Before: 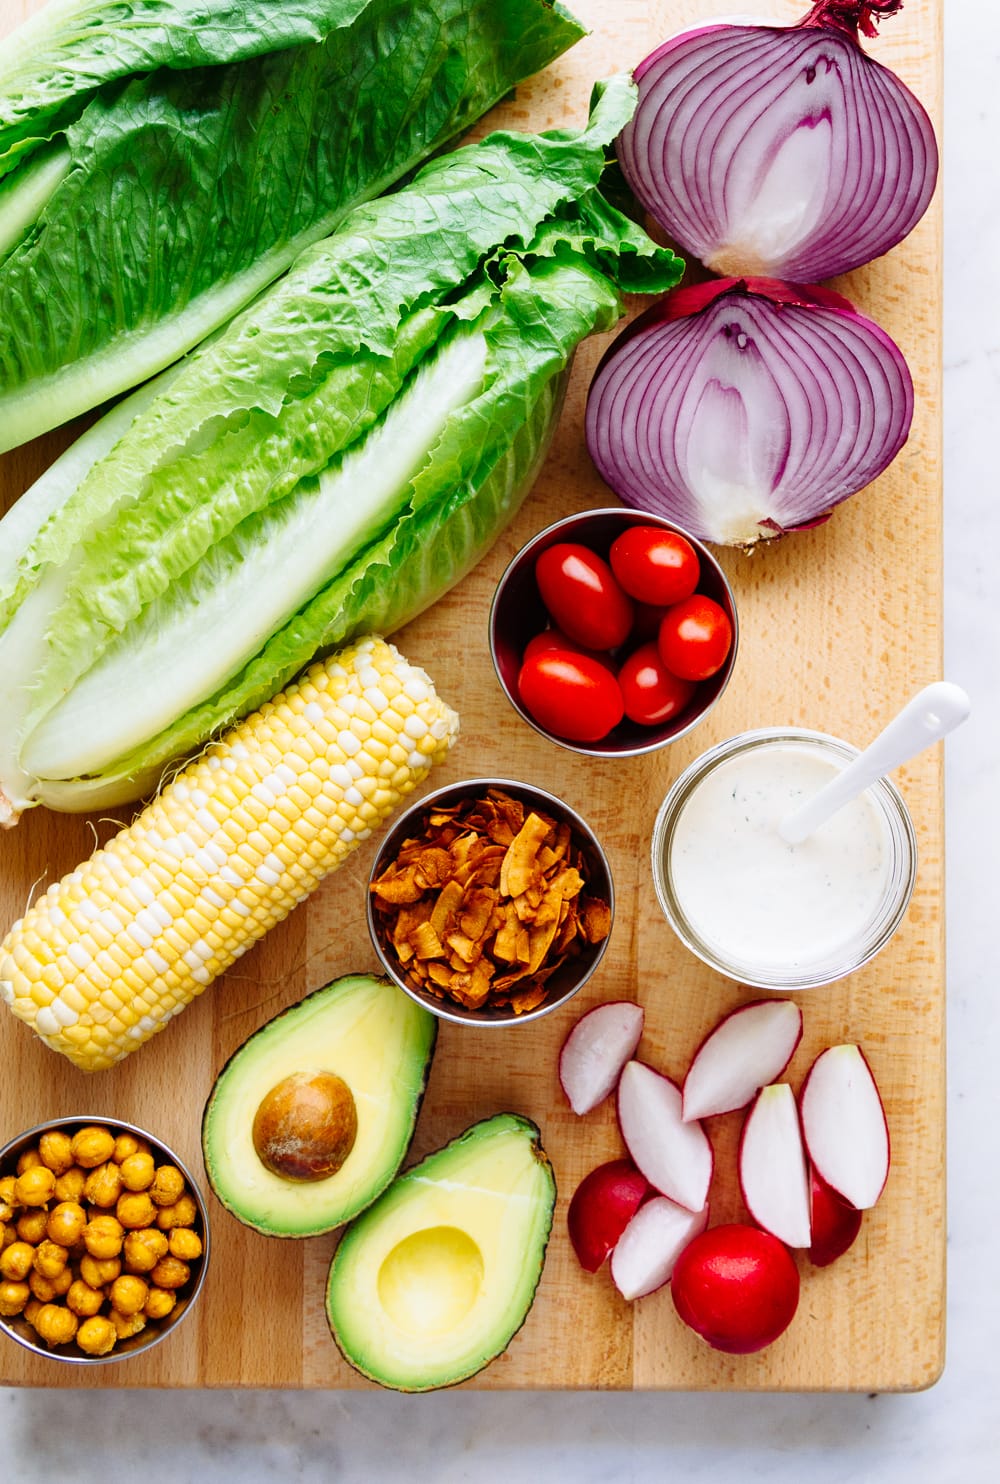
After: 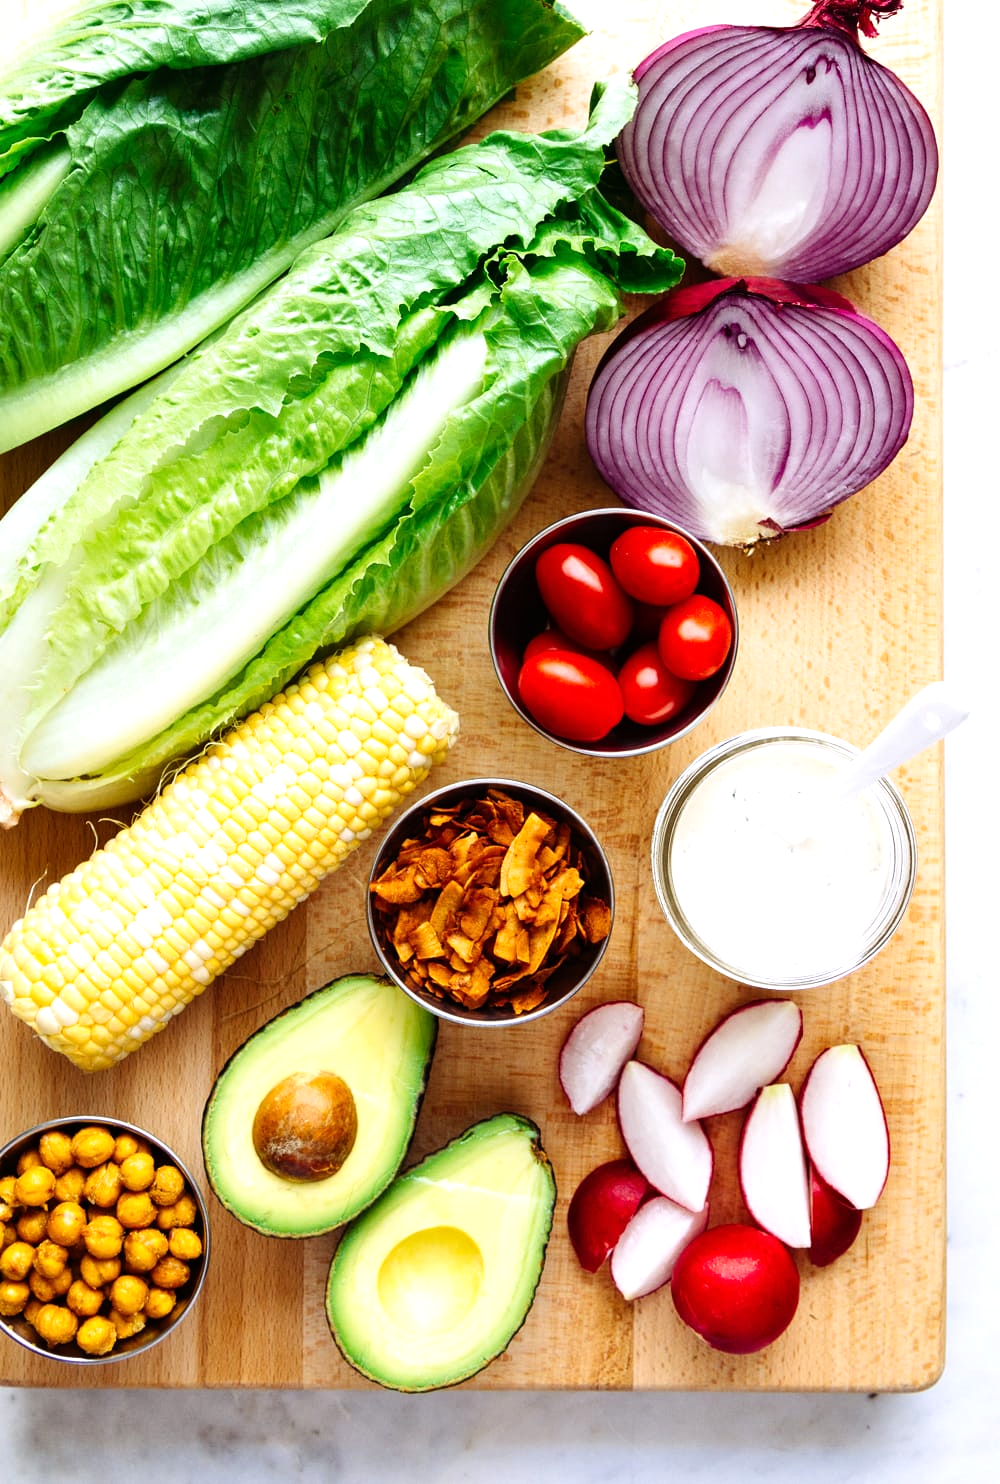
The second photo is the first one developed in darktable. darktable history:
tone equalizer: -8 EV -0.391 EV, -7 EV -0.428 EV, -6 EV -0.365 EV, -5 EV -0.215 EV, -3 EV 0.219 EV, -2 EV 0.359 EV, -1 EV 0.382 EV, +0 EV 0.445 EV, edges refinement/feathering 500, mask exposure compensation -1.57 EV, preserve details no
